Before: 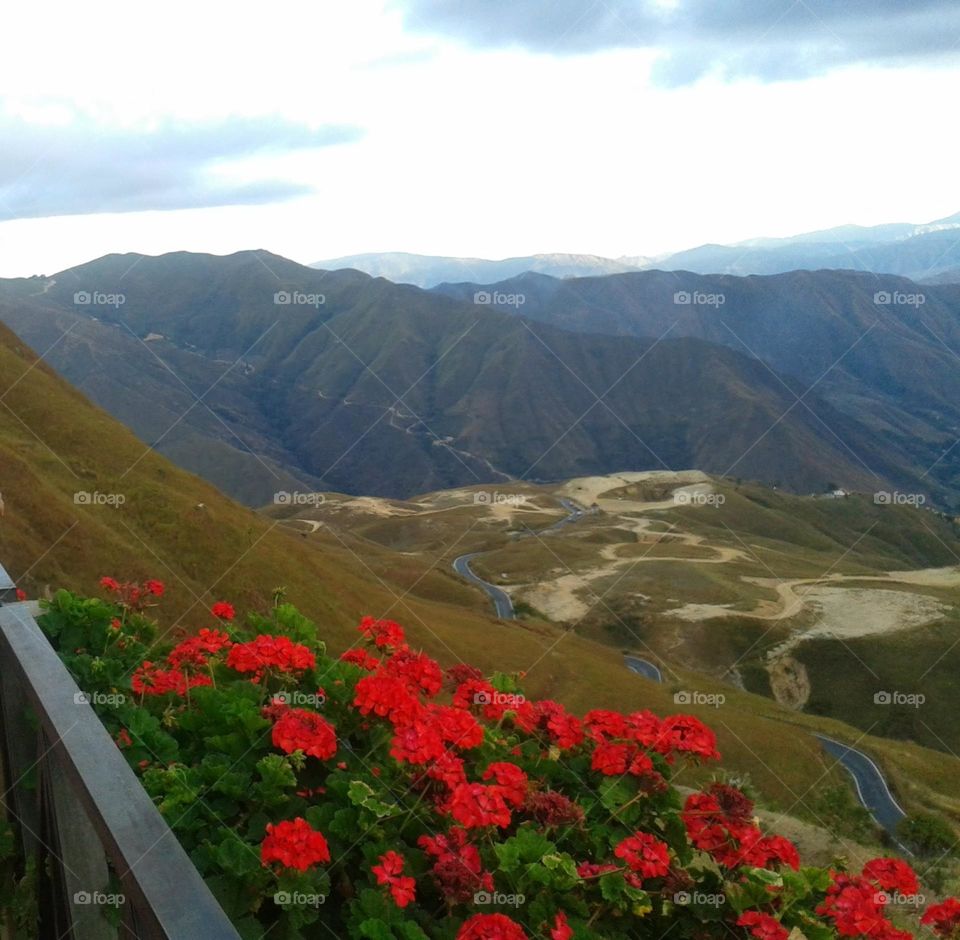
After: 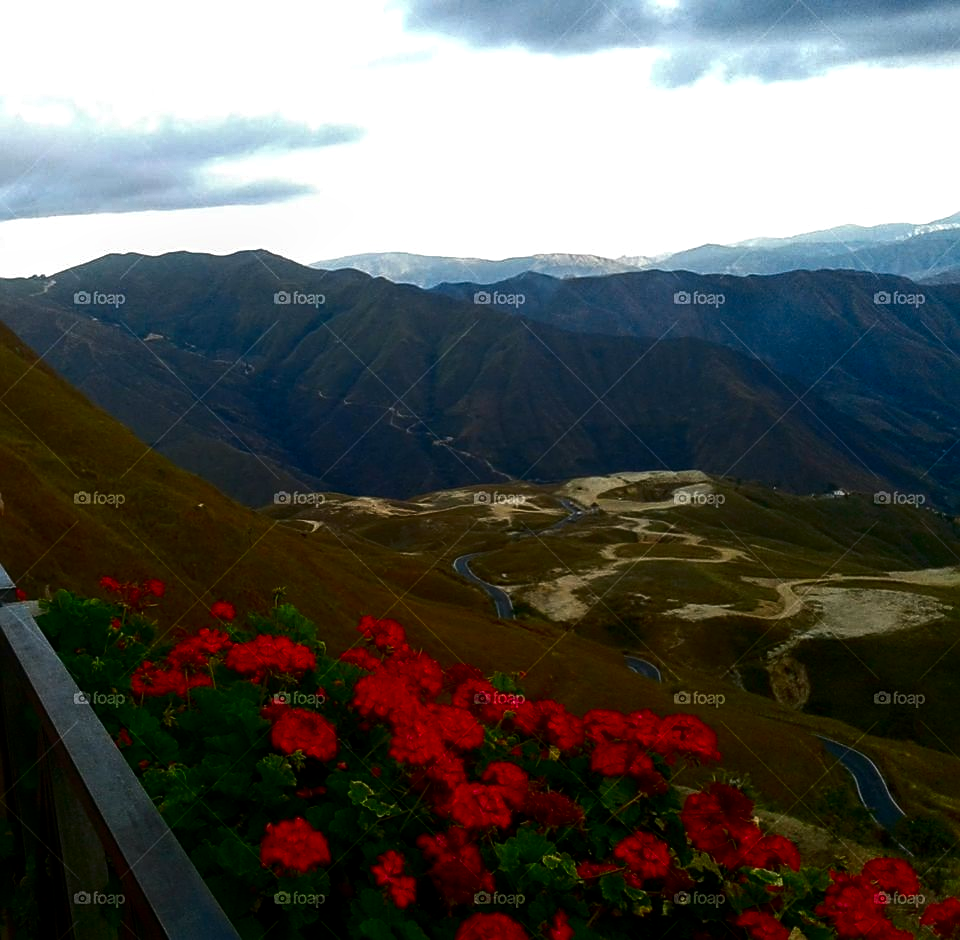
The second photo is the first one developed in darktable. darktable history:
exposure: black level correction -0.009, exposure 0.071 EV, compensate highlight preservation false
local contrast: on, module defaults
sharpen: on, module defaults
tone equalizer: smoothing diameter 24.93%, edges refinement/feathering 13.34, preserve details guided filter
contrast brightness saturation: contrast 0.094, brightness -0.581, saturation 0.167
